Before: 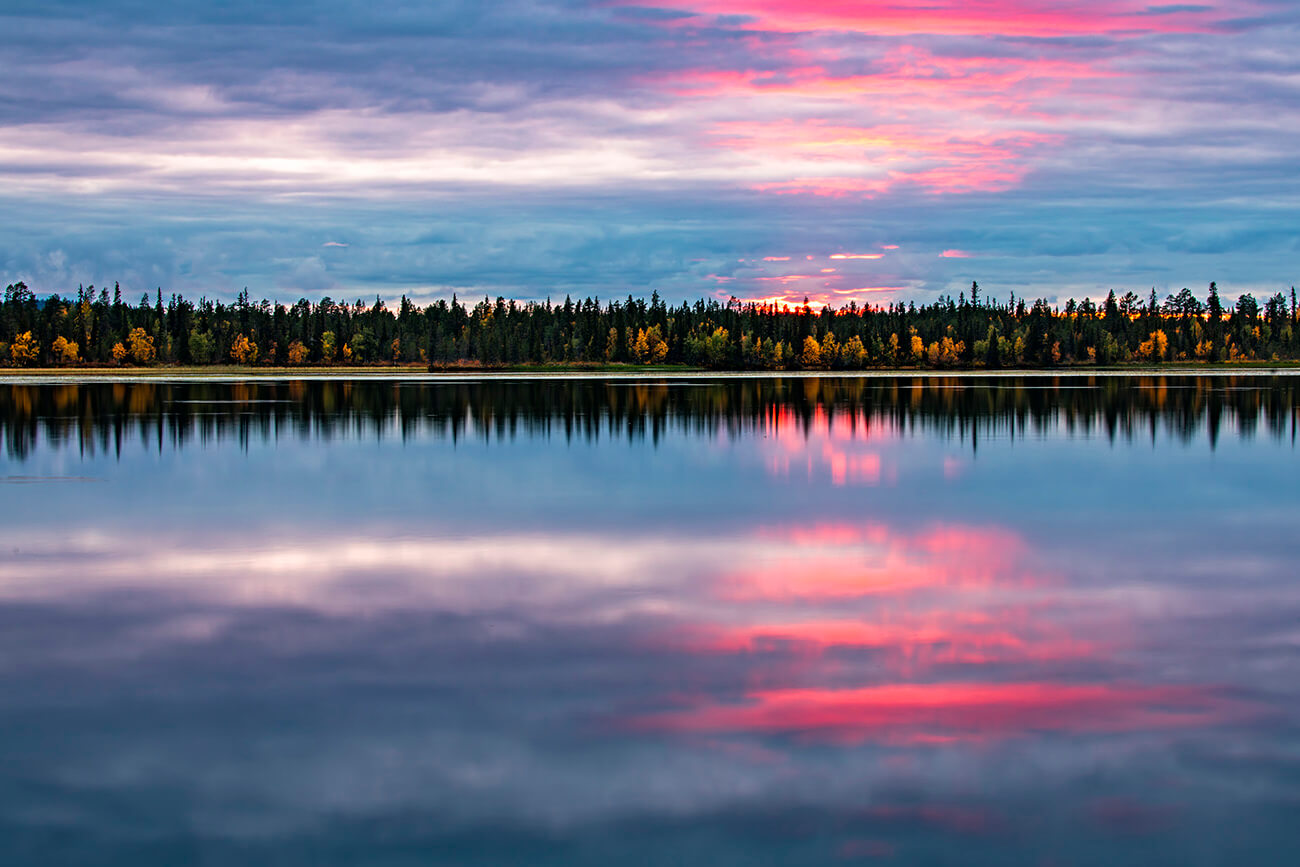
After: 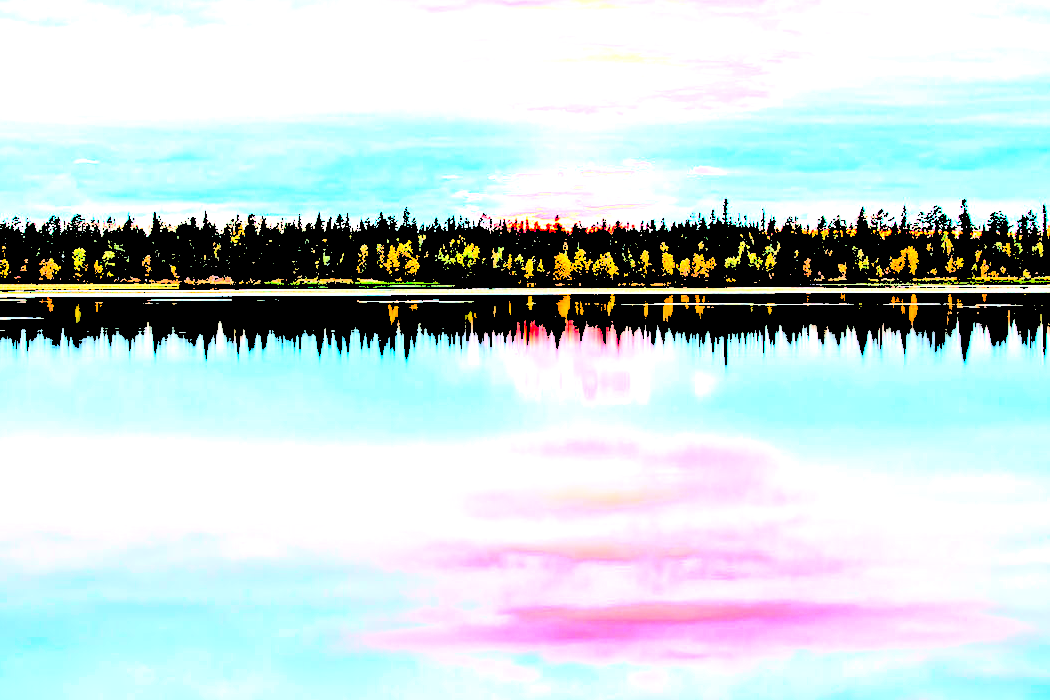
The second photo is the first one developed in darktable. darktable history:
crop: left 19.159%, top 9.58%, bottom 9.58%
exposure: exposure 0.566 EV, compensate highlight preservation false
white balance: emerald 1
levels: levels [0.246, 0.246, 0.506]
